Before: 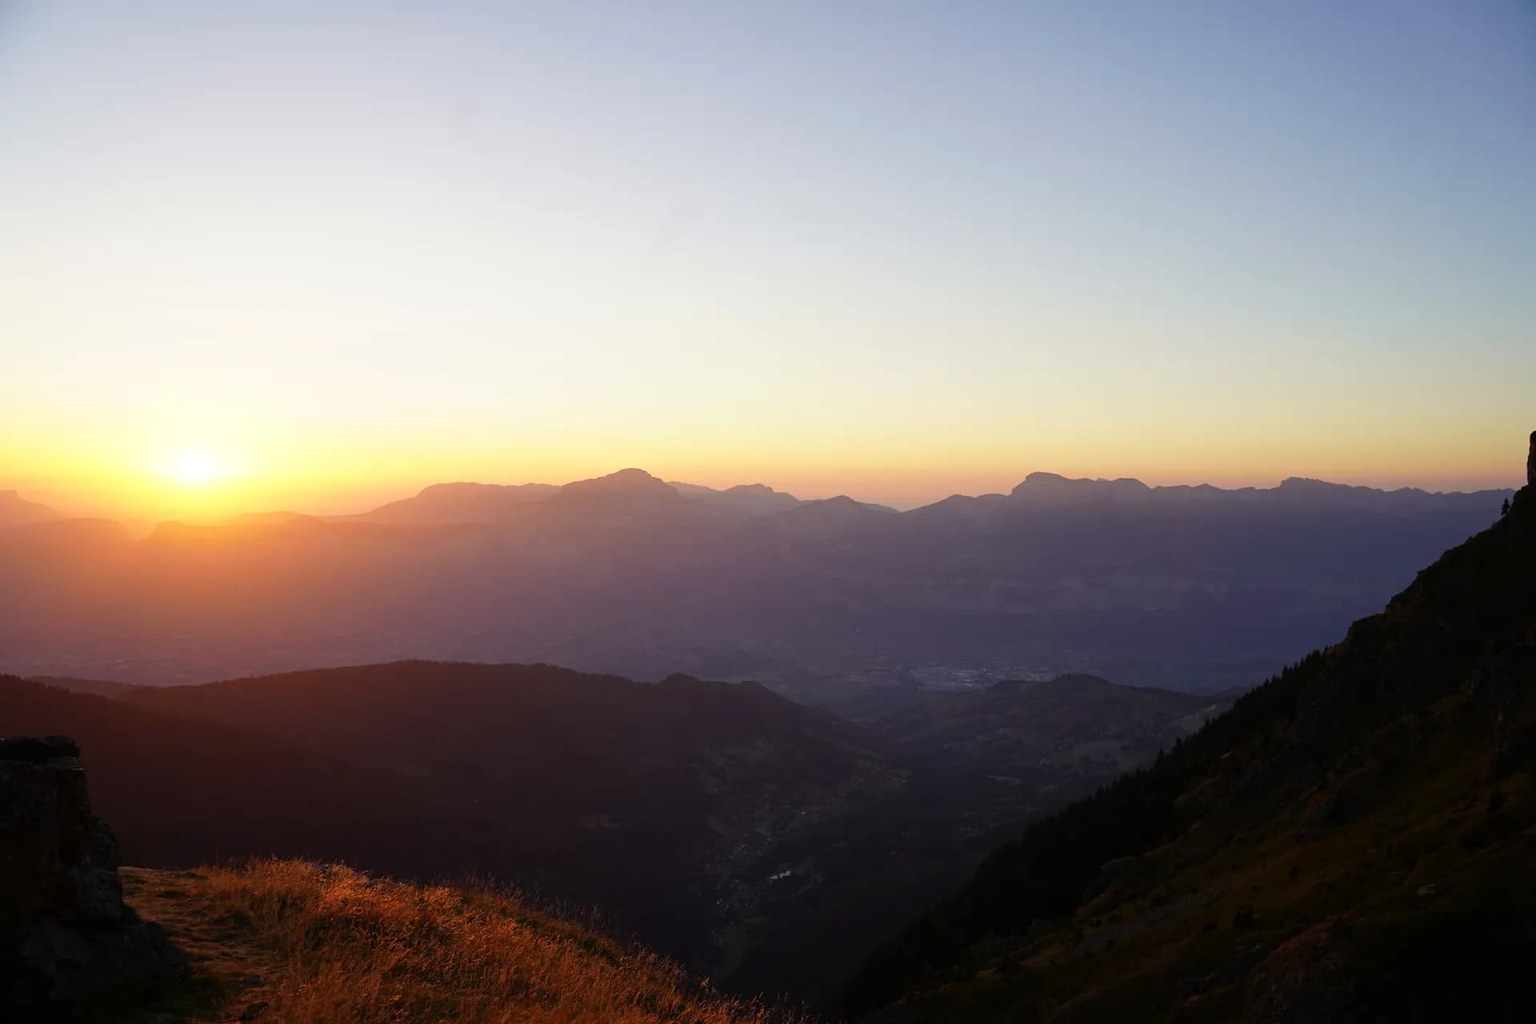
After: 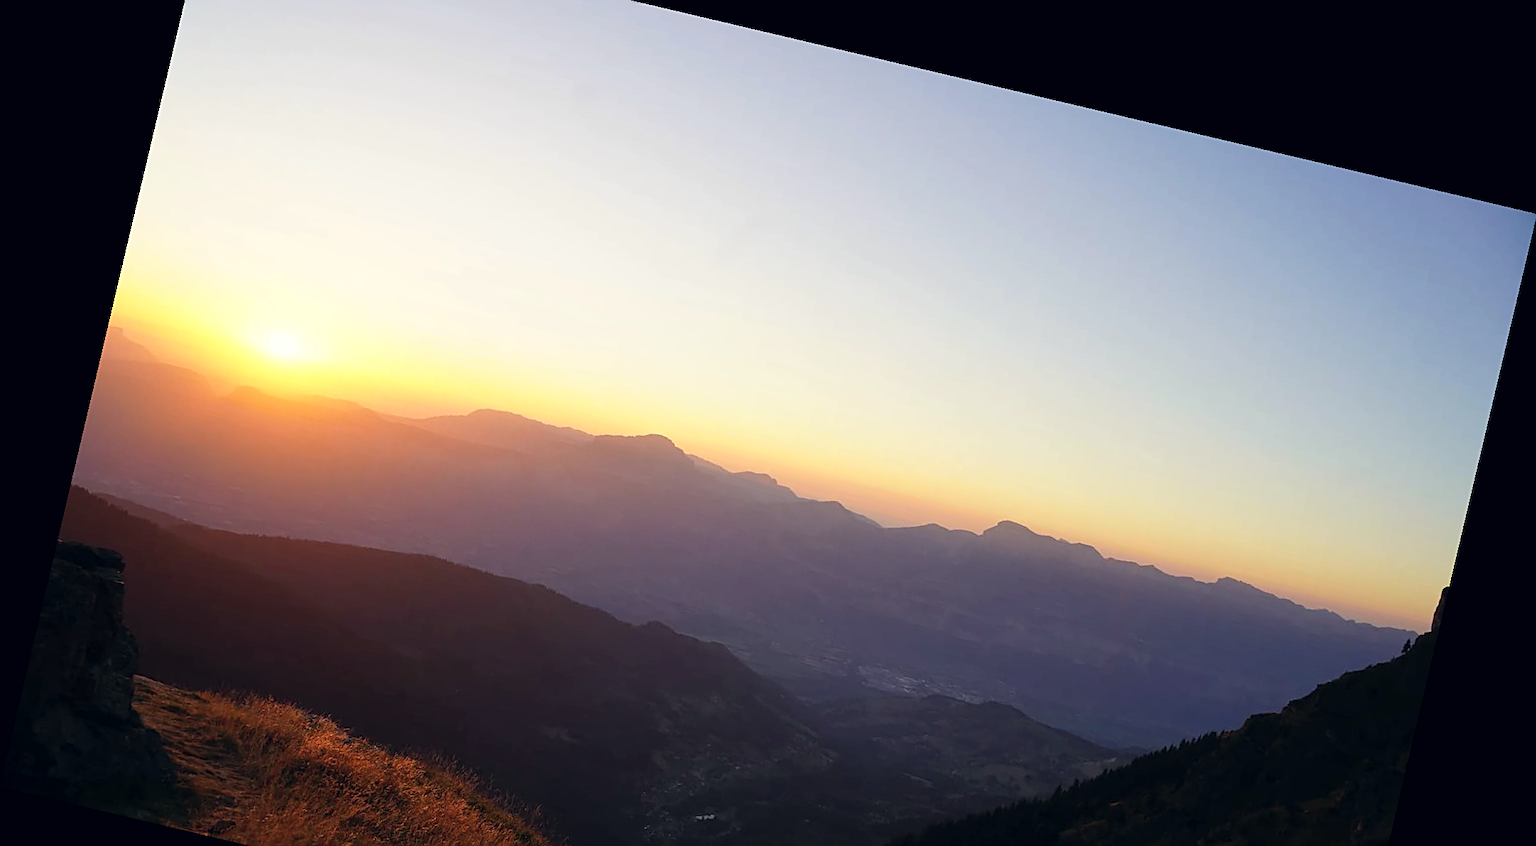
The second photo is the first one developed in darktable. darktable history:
crop and rotate: top 8.293%, bottom 20.996%
color correction: highlights a* 0.207, highlights b* 2.7, shadows a* -0.874, shadows b* -4.78
contrast brightness saturation: contrast 0.05, brightness 0.06, saturation 0.01
rotate and perspective: rotation 13.27°, automatic cropping off
sharpen: on, module defaults
